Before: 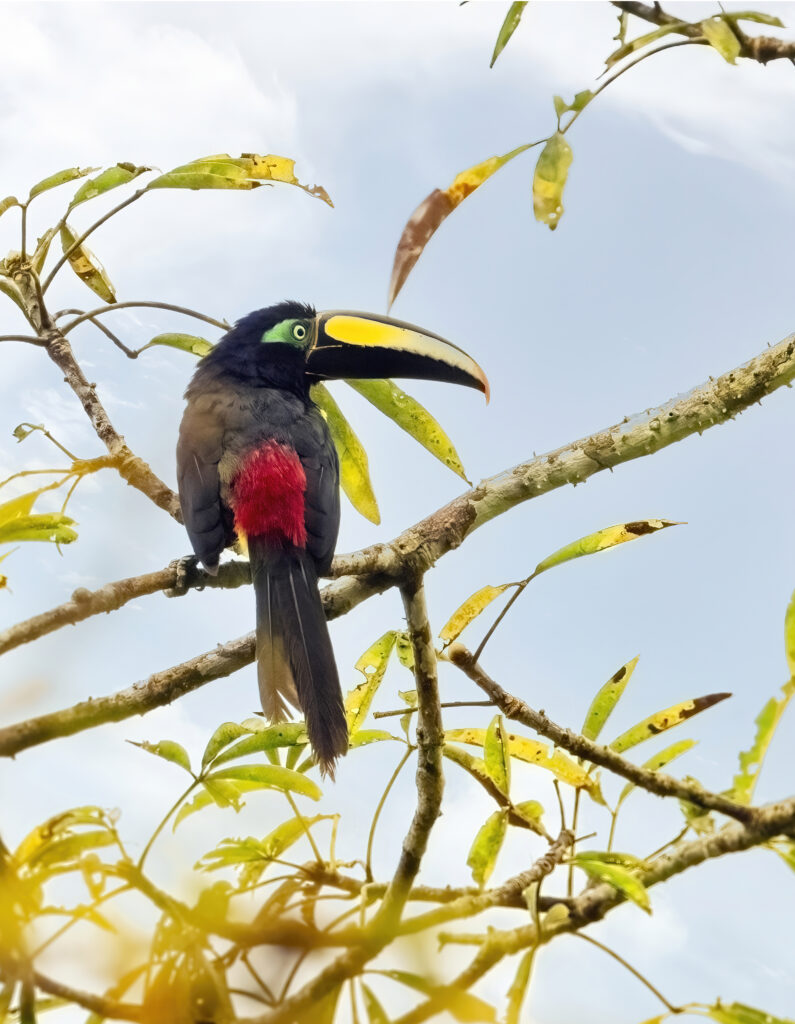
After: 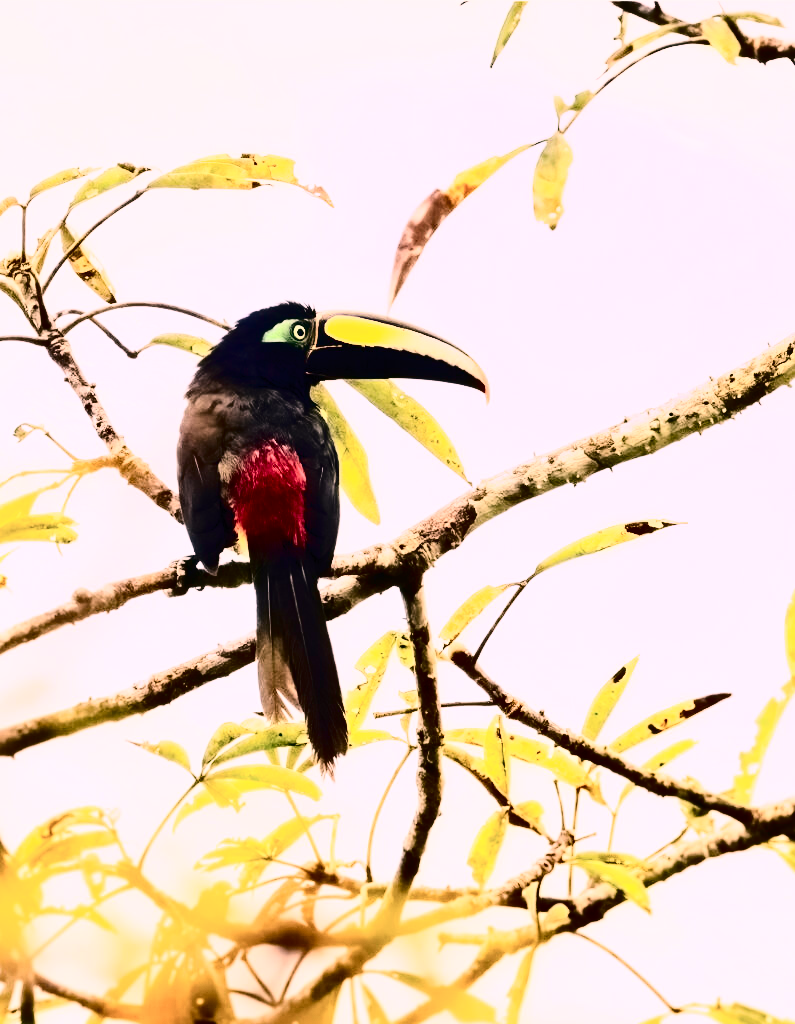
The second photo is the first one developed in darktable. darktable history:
tone curve: curves: ch0 [(0, 0) (0.003, 0.013) (0.011, 0.016) (0.025, 0.021) (0.044, 0.029) (0.069, 0.039) (0.1, 0.056) (0.136, 0.085) (0.177, 0.14) (0.224, 0.201) (0.277, 0.28) (0.335, 0.372) (0.399, 0.475) (0.468, 0.567) (0.543, 0.643) (0.623, 0.722) (0.709, 0.801) (0.801, 0.859) (0.898, 0.927) (1, 1)], color space Lab, independent channels, preserve colors none
contrast brightness saturation: contrast 0.503, saturation -0.103
color correction: highlights a* 14.7, highlights b* 4.9
